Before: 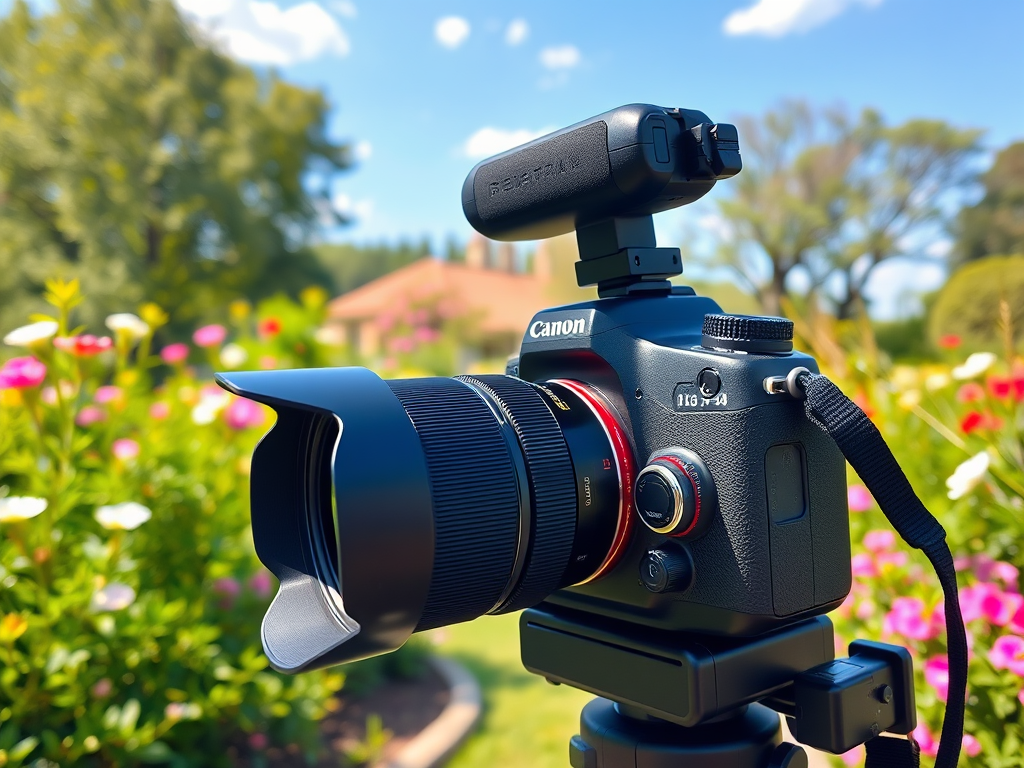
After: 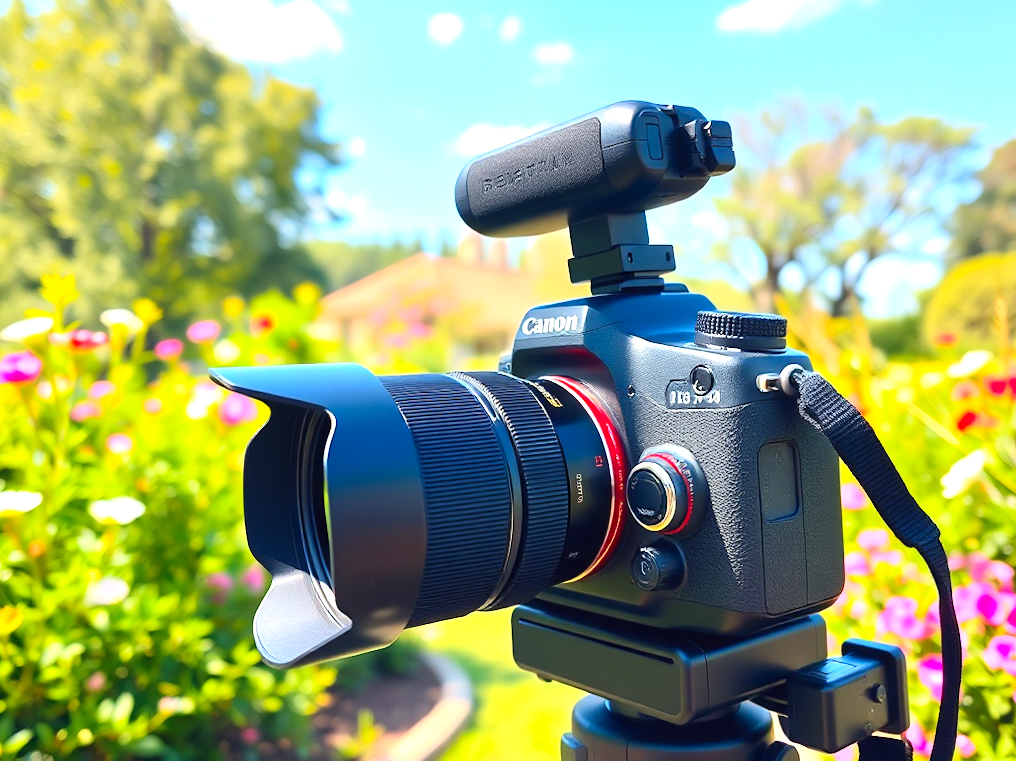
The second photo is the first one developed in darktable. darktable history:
exposure: black level correction 0, exposure 0.7 EV, compensate exposure bias true, compensate highlight preservation false
contrast brightness saturation: contrast 0.2, brightness 0.16, saturation 0.22
rotate and perspective: rotation 0.192°, lens shift (horizontal) -0.015, crop left 0.005, crop right 0.996, crop top 0.006, crop bottom 0.99
